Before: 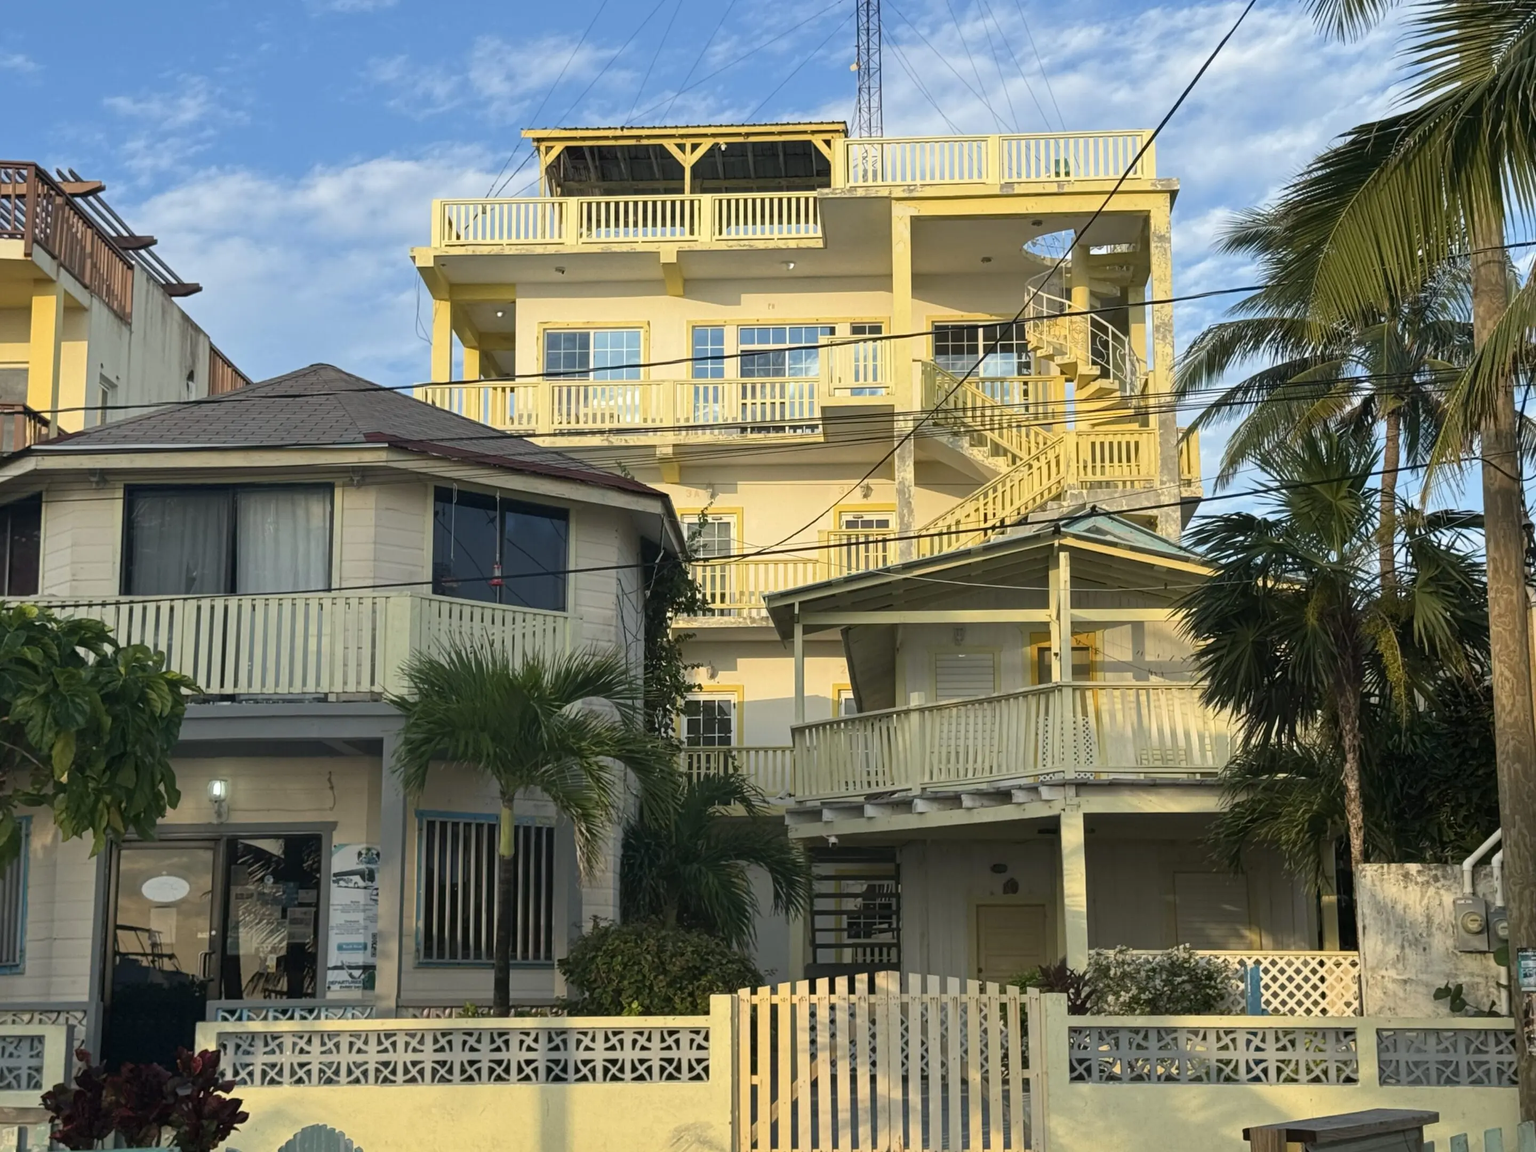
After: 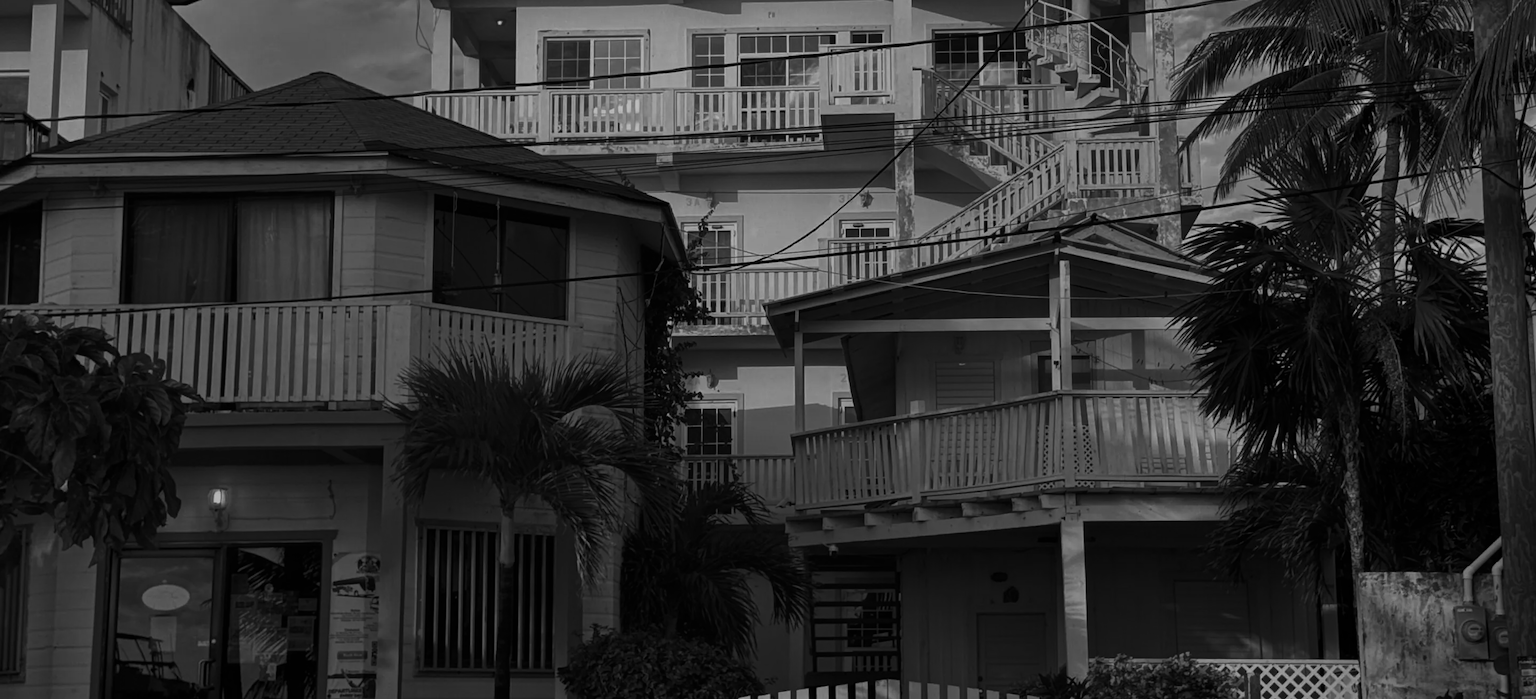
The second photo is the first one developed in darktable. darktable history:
tone equalizer: -8 EV 0.25 EV, -7 EV 0.417 EV, -6 EV 0.417 EV, -5 EV 0.25 EV, -3 EV -0.25 EV, -2 EV -0.417 EV, -1 EV -0.417 EV, +0 EV -0.25 EV, edges refinement/feathering 500, mask exposure compensation -1.57 EV, preserve details guided filter
contrast brightness saturation: contrast -0.03, brightness -0.59, saturation -1
crop and rotate: top 25.357%, bottom 13.942%
